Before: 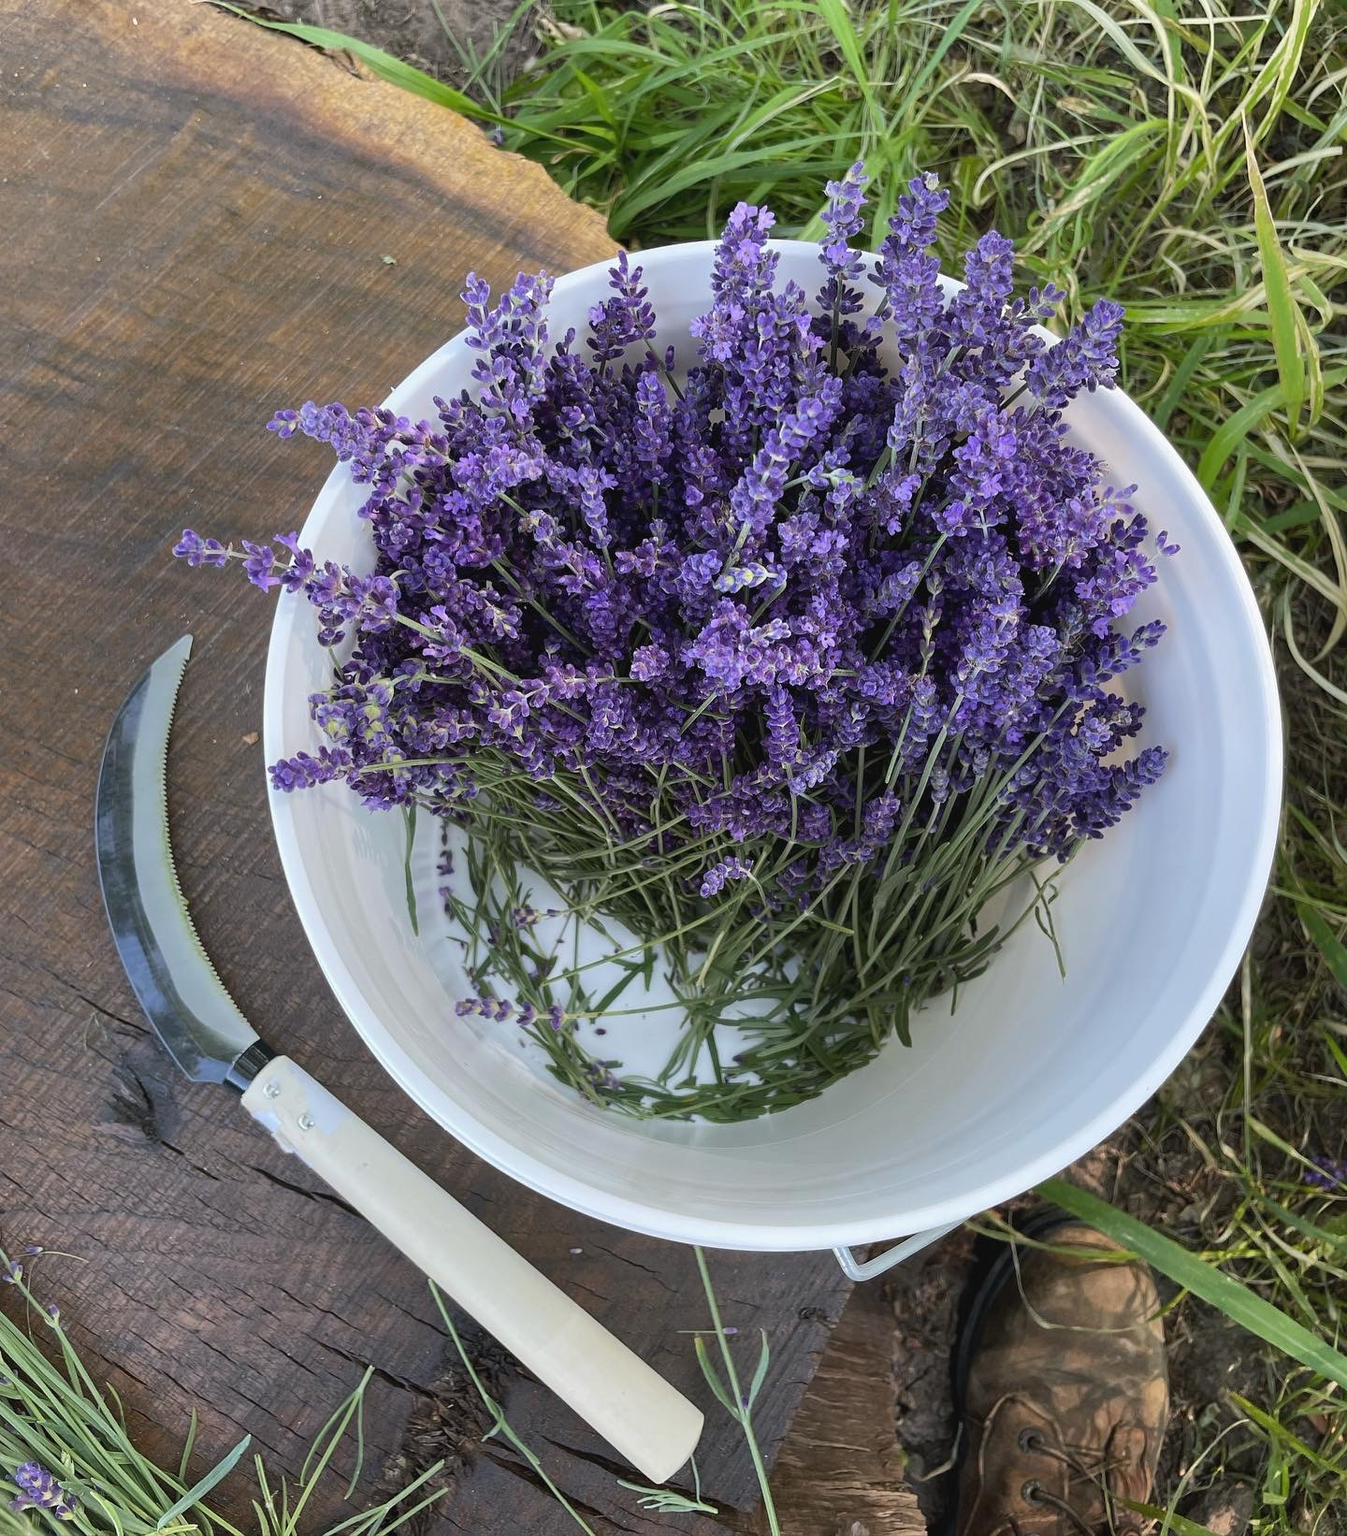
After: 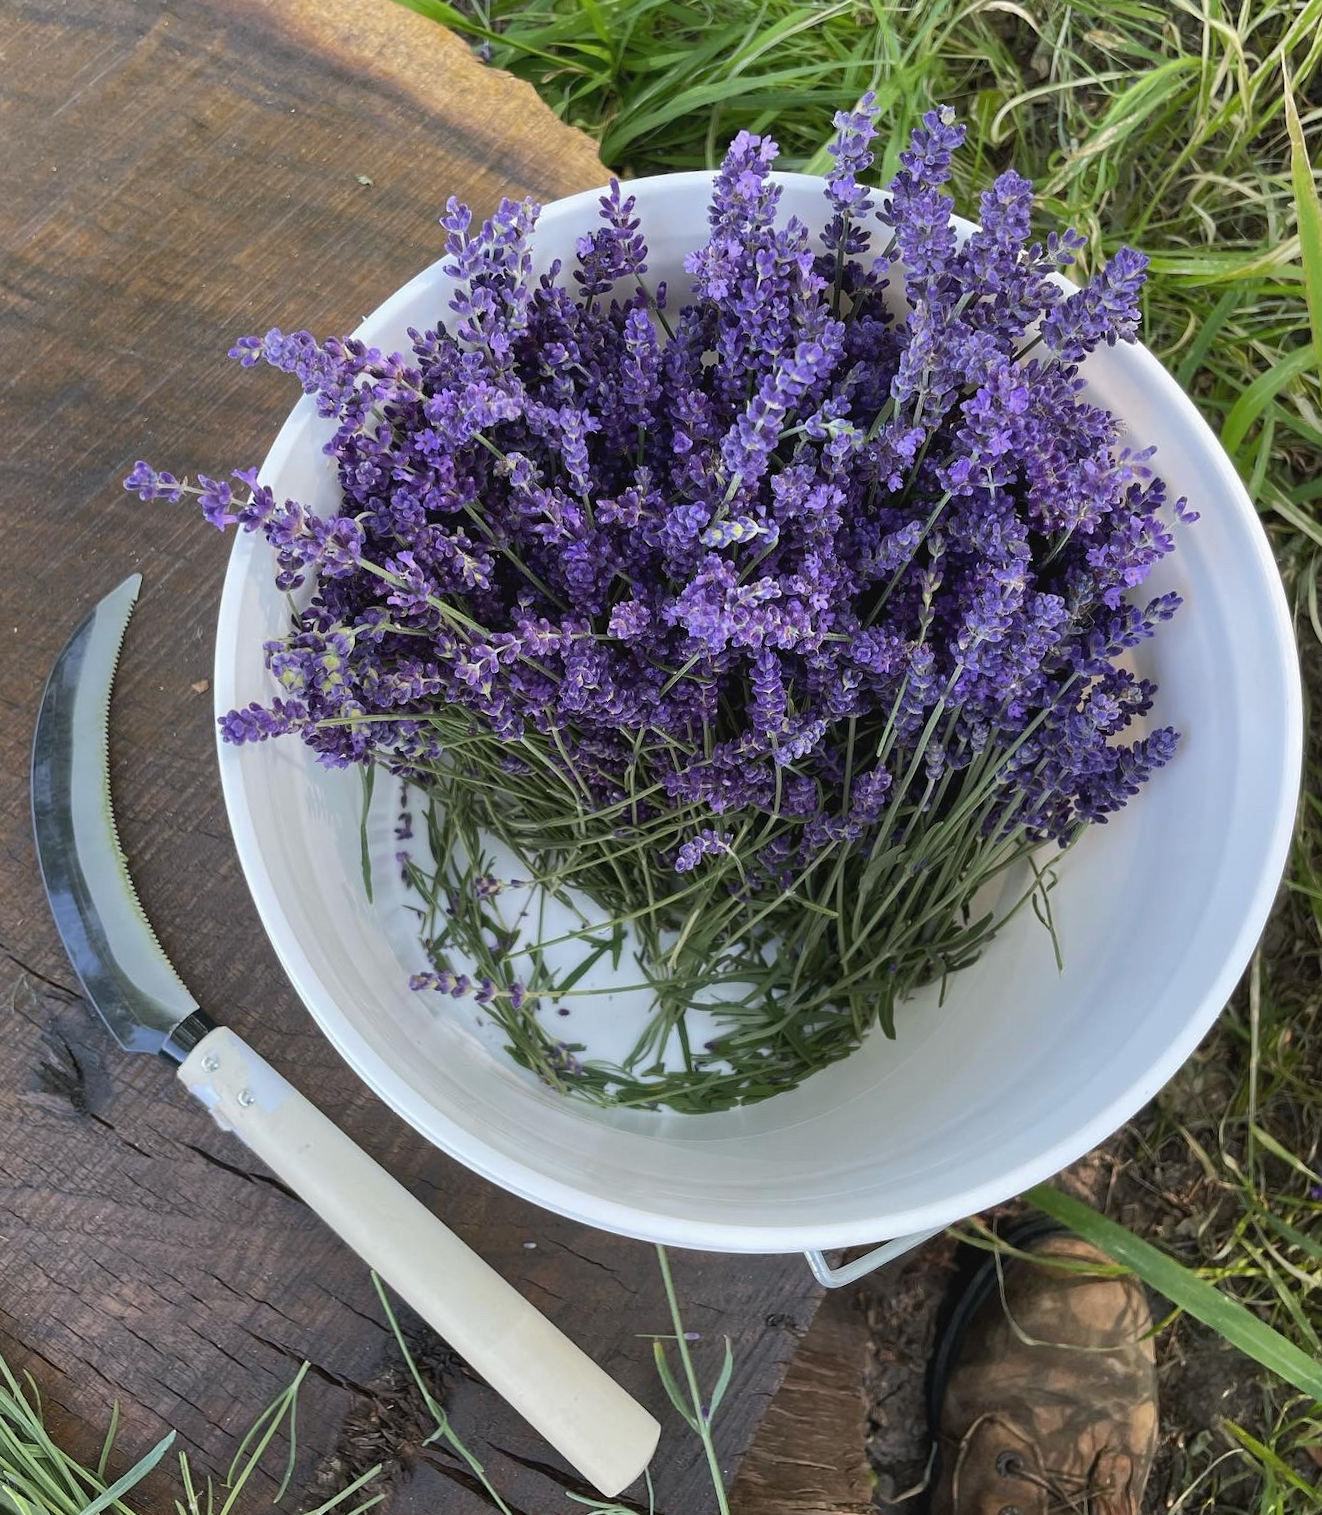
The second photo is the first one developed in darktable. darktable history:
tone equalizer: edges refinement/feathering 500, mask exposure compensation -1.57 EV, preserve details no
crop and rotate: angle -1.88°, left 3.165%, top 3.724%, right 1.581%, bottom 0.548%
